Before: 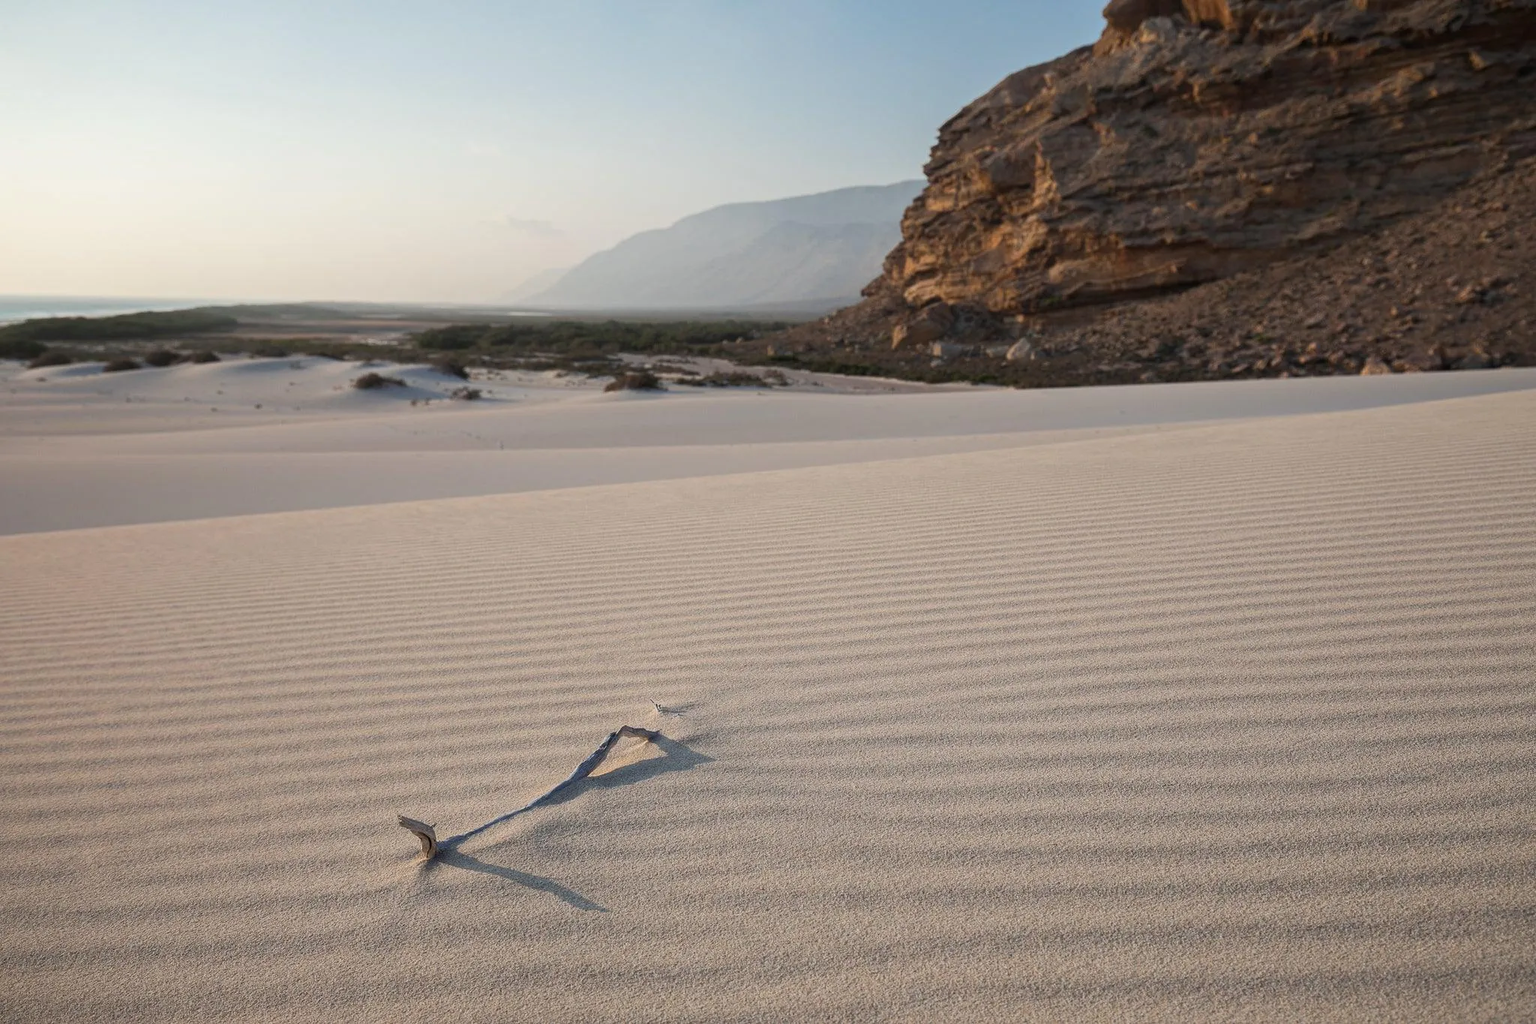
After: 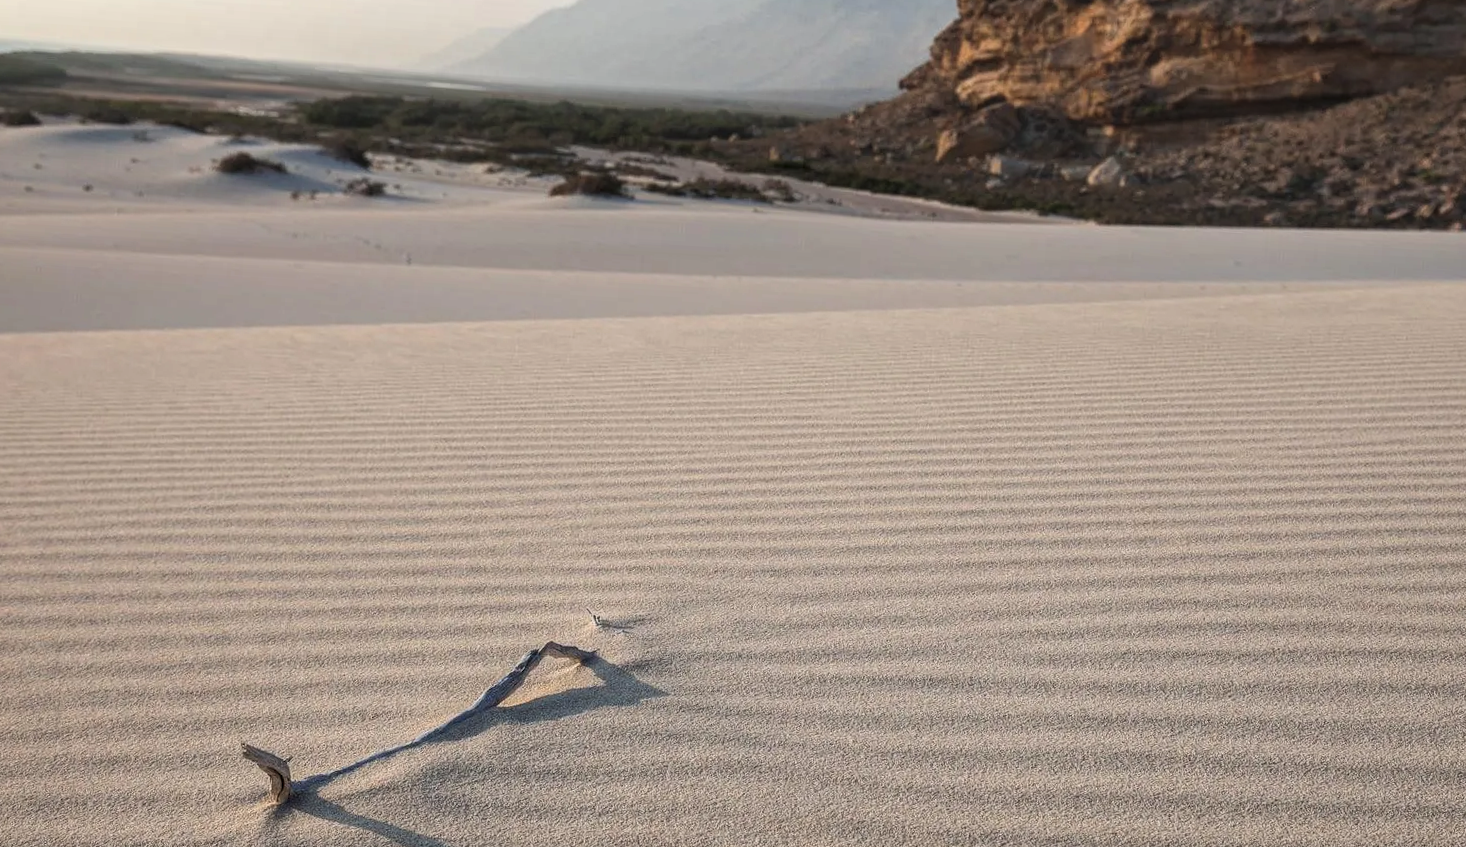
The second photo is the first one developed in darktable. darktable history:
color balance rgb: global vibrance 10%
exposure: black level correction -0.008, exposure 0.067 EV, compensate highlight preservation false
local contrast: highlights 35%, detail 135%
crop and rotate: angle -3.37°, left 9.79%, top 20.73%, right 12.42%, bottom 11.82%
